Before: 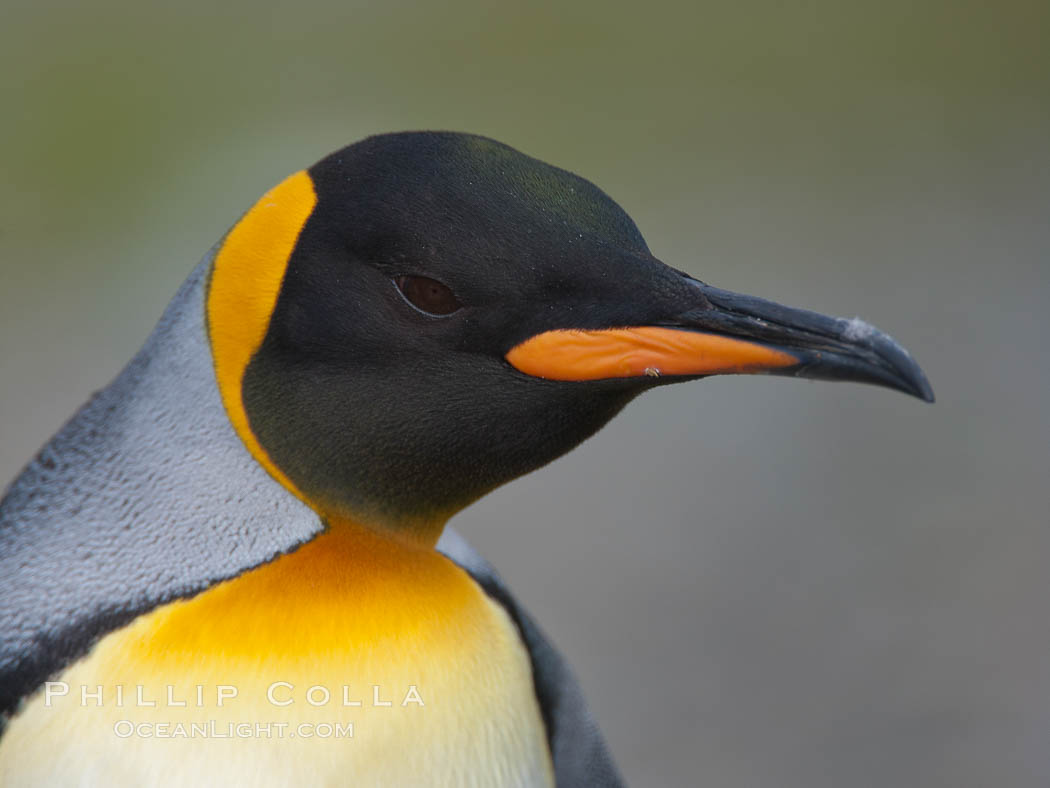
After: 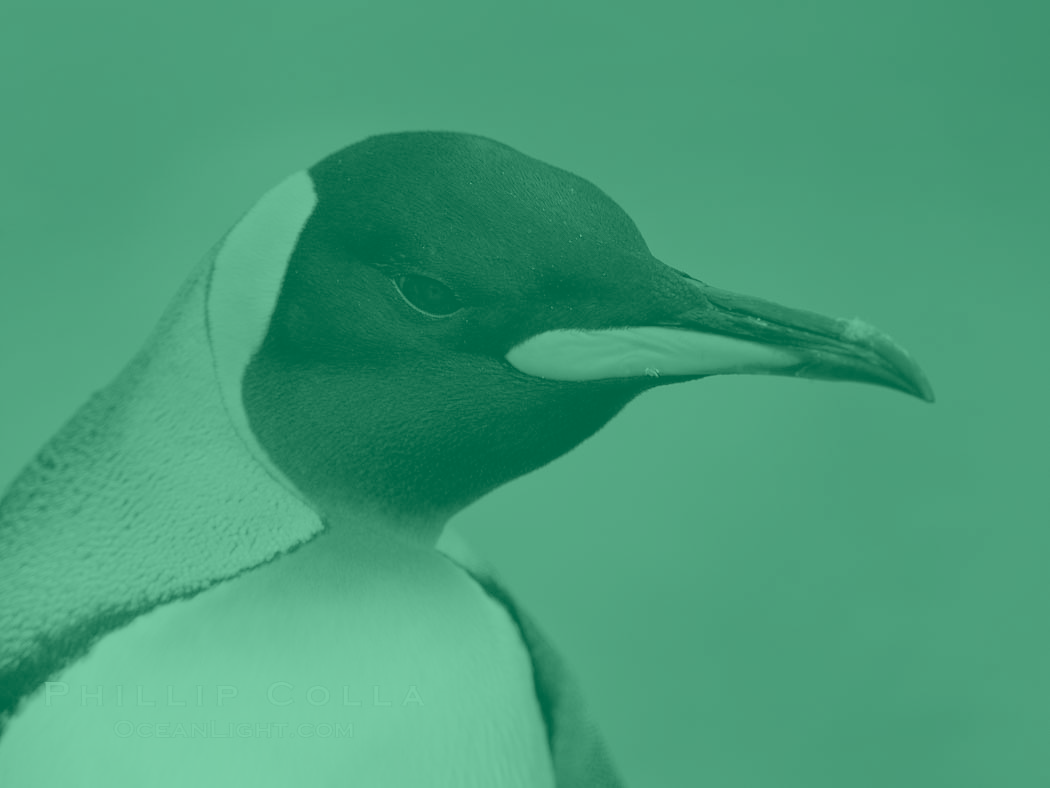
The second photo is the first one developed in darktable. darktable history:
colorize: hue 147.6°, saturation 65%, lightness 21.64%
color correction: saturation 0.85
filmic rgb: black relative exposure -7.65 EV, white relative exposure 4.56 EV, hardness 3.61
